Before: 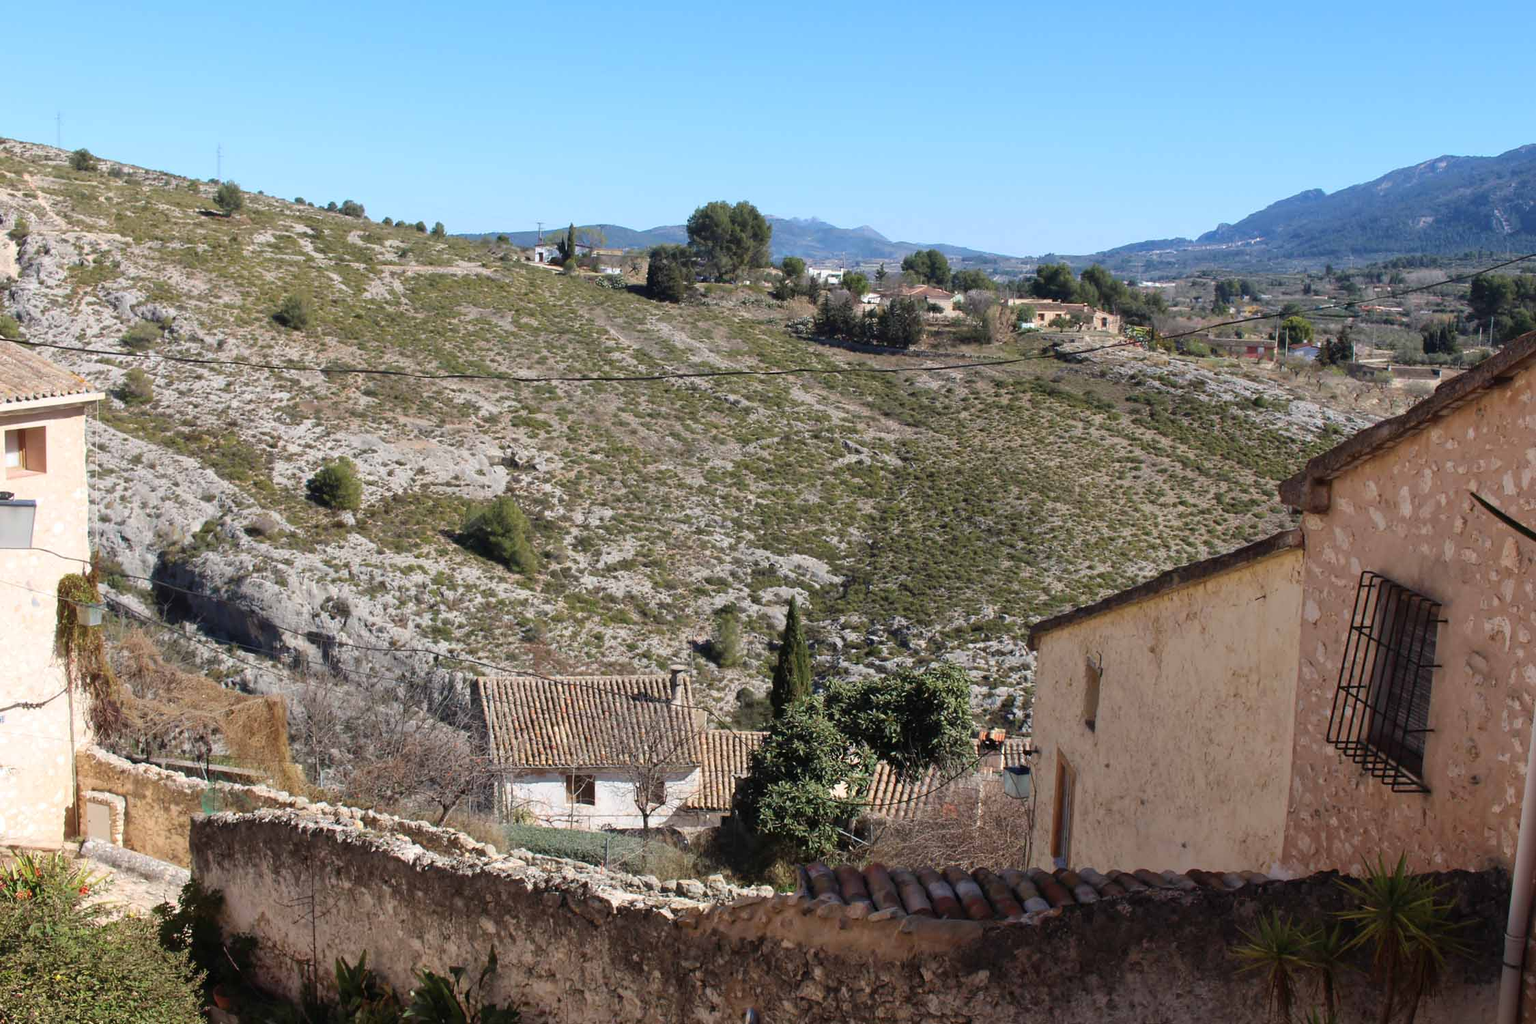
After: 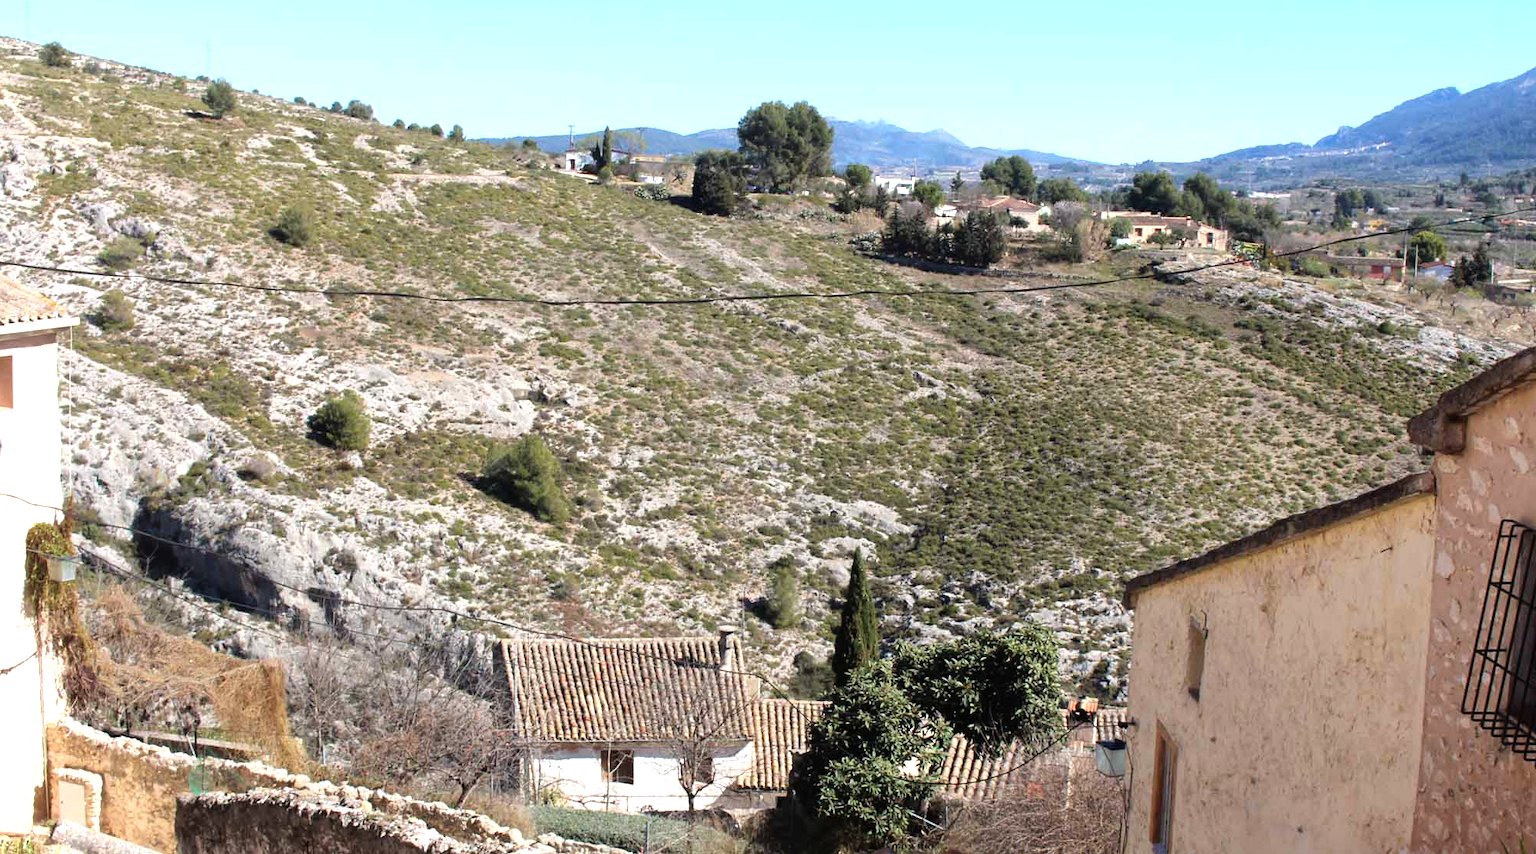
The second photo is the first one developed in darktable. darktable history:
crop and rotate: left 2.304%, top 10.999%, right 9.288%, bottom 15.191%
tone equalizer: -8 EV -0.748 EV, -7 EV -0.714 EV, -6 EV -0.608 EV, -5 EV -0.389 EV, -3 EV 0.398 EV, -2 EV 0.6 EV, -1 EV 0.675 EV, +0 EV 0.736 EV, mask exposure compensation -0.488 EV
